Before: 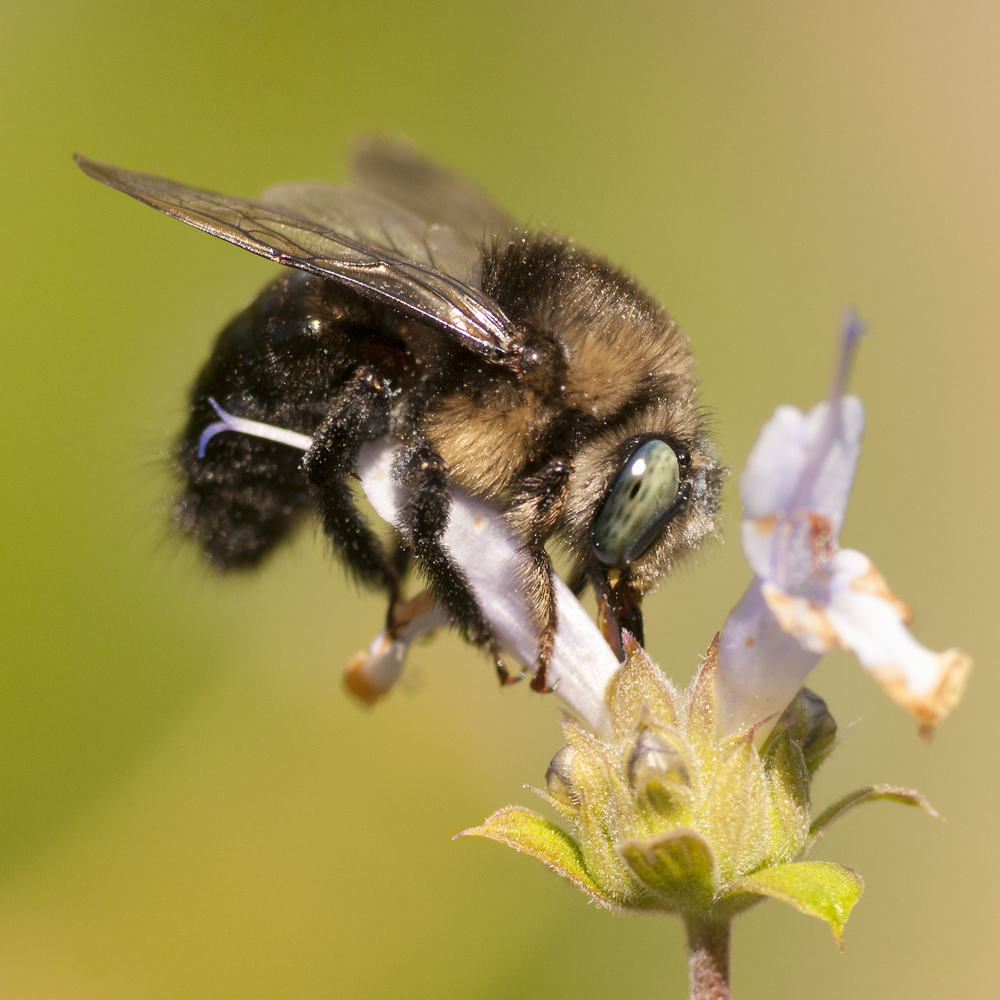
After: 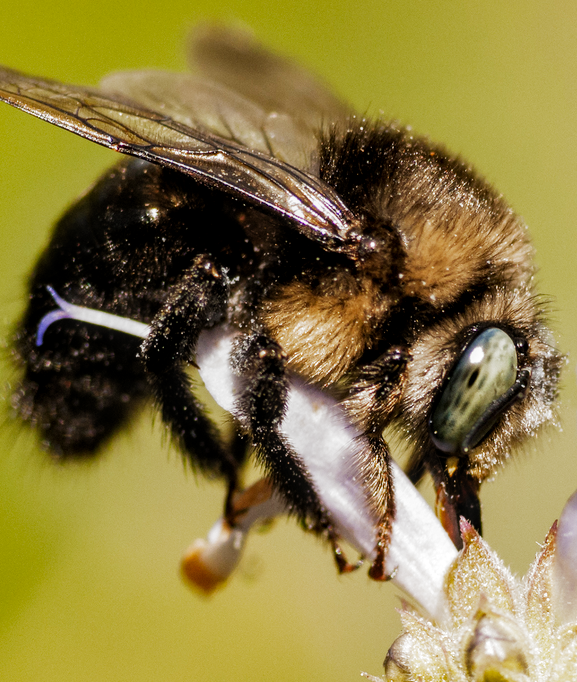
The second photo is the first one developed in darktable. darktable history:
crop: left 16.202%, top 11.208%, right 26.045%, bottom 20.557%
local contrast: on, module defaults
filmic rgb: black relative exposure -6.43 EV, white relative exposure 2.43 EV, threshold 3 EV, hardness 5.27, latitude 0.1%, contrast 1.425, highlights saturation mix 2%, preserve chrominance no, color science v5 (2021), contrast in shadows safe, contrast in highlights safe, enable highlight reconstruction true
